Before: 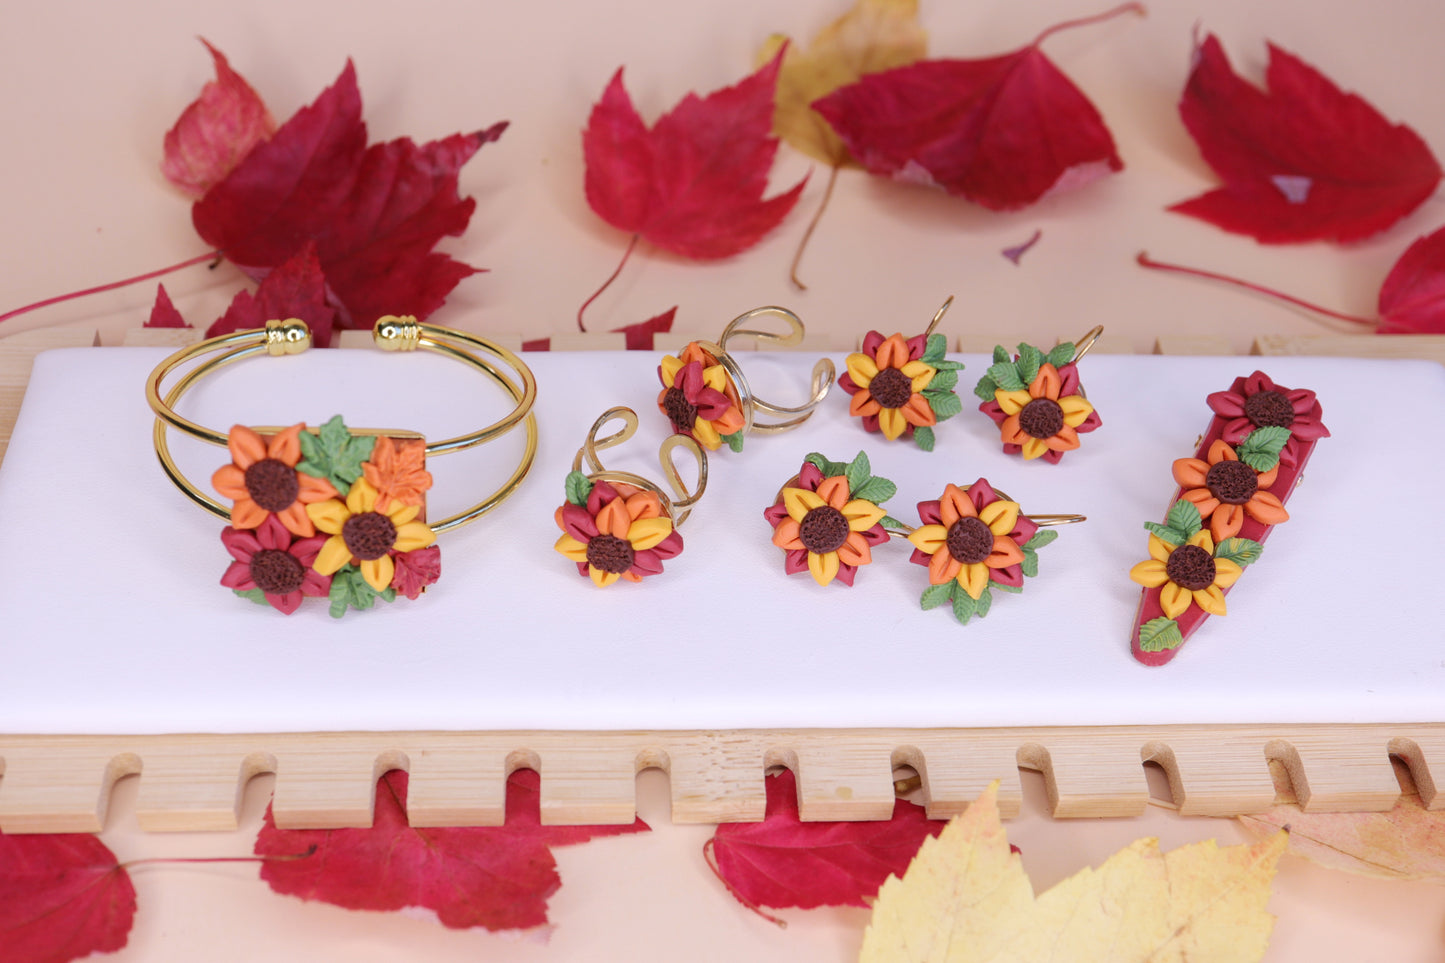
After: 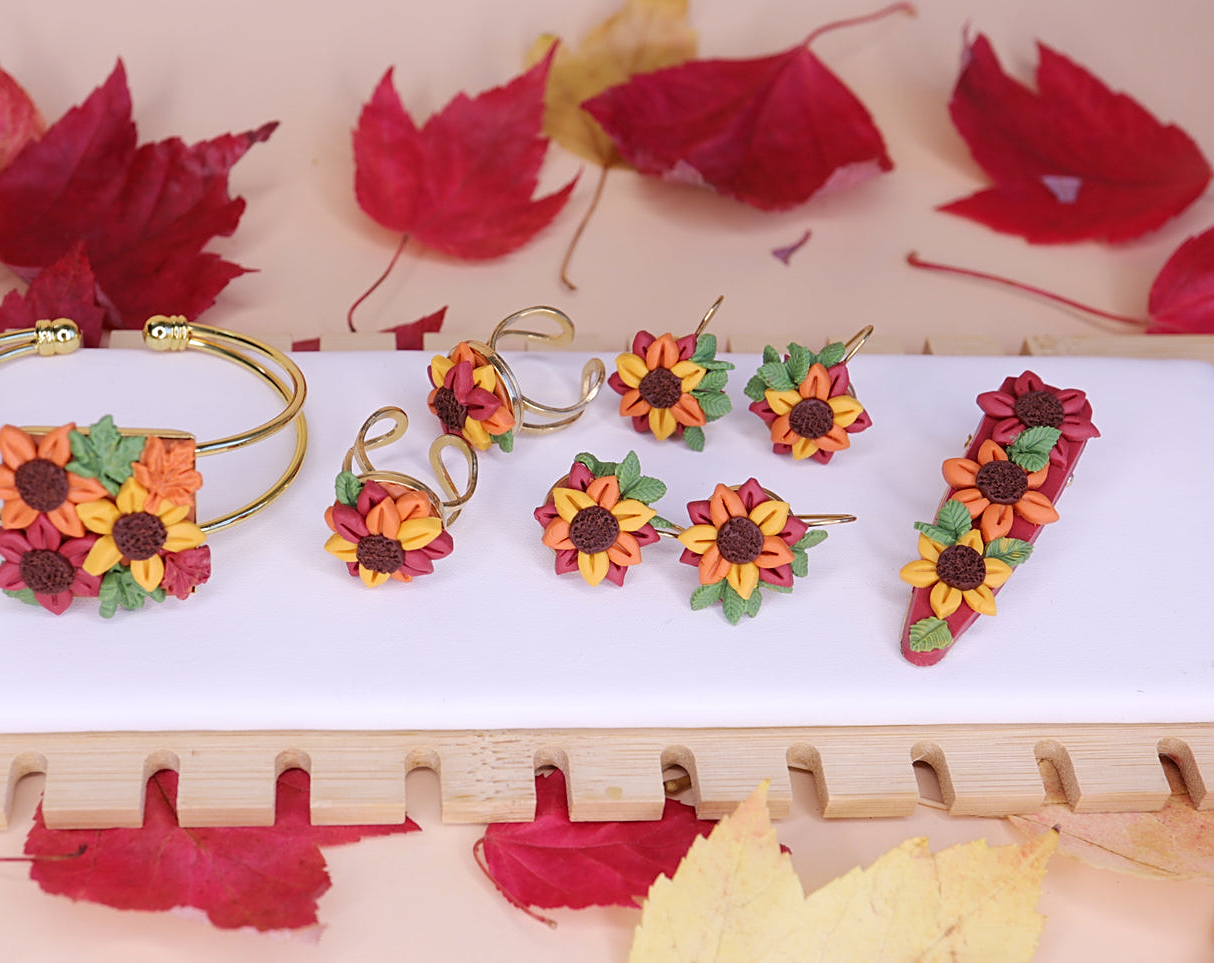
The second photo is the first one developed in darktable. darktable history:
color correction: highlights b* 0.024
crop: left 15.926%
sharpen: on, module defaults
